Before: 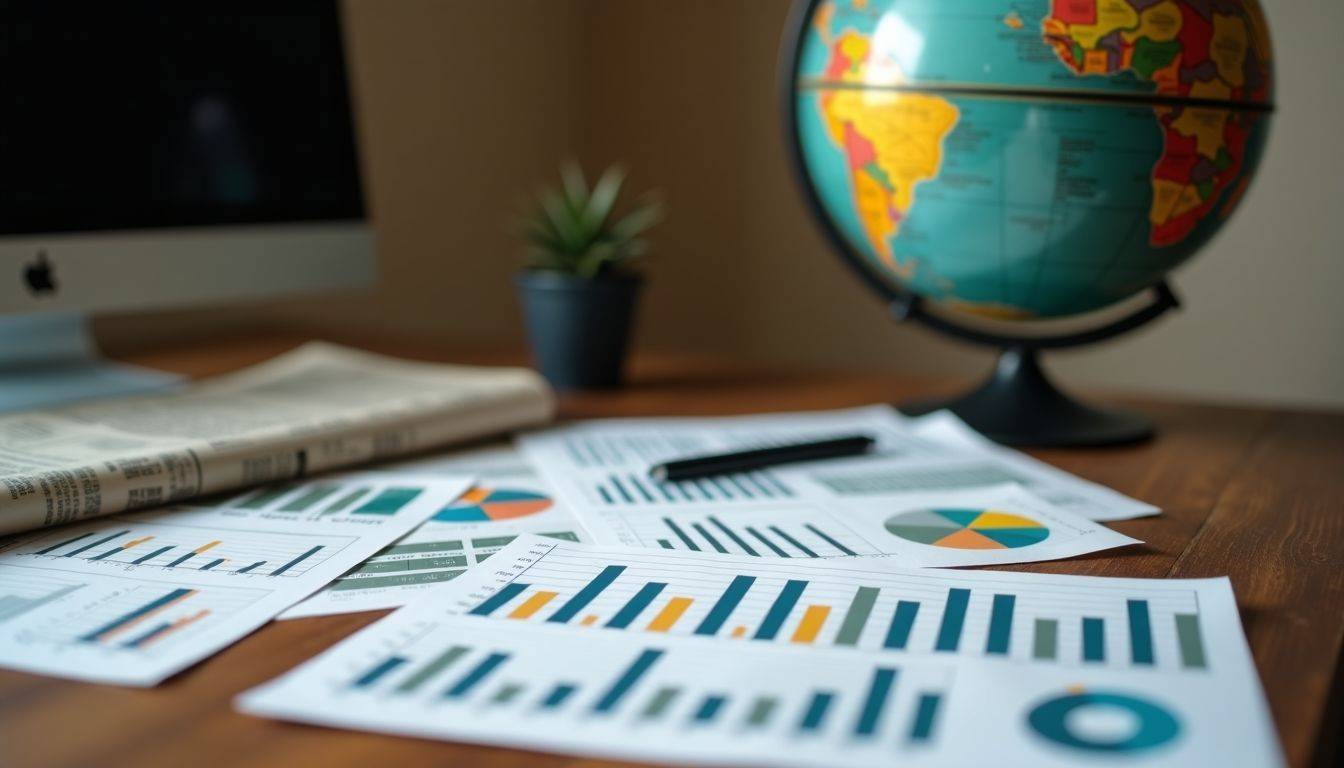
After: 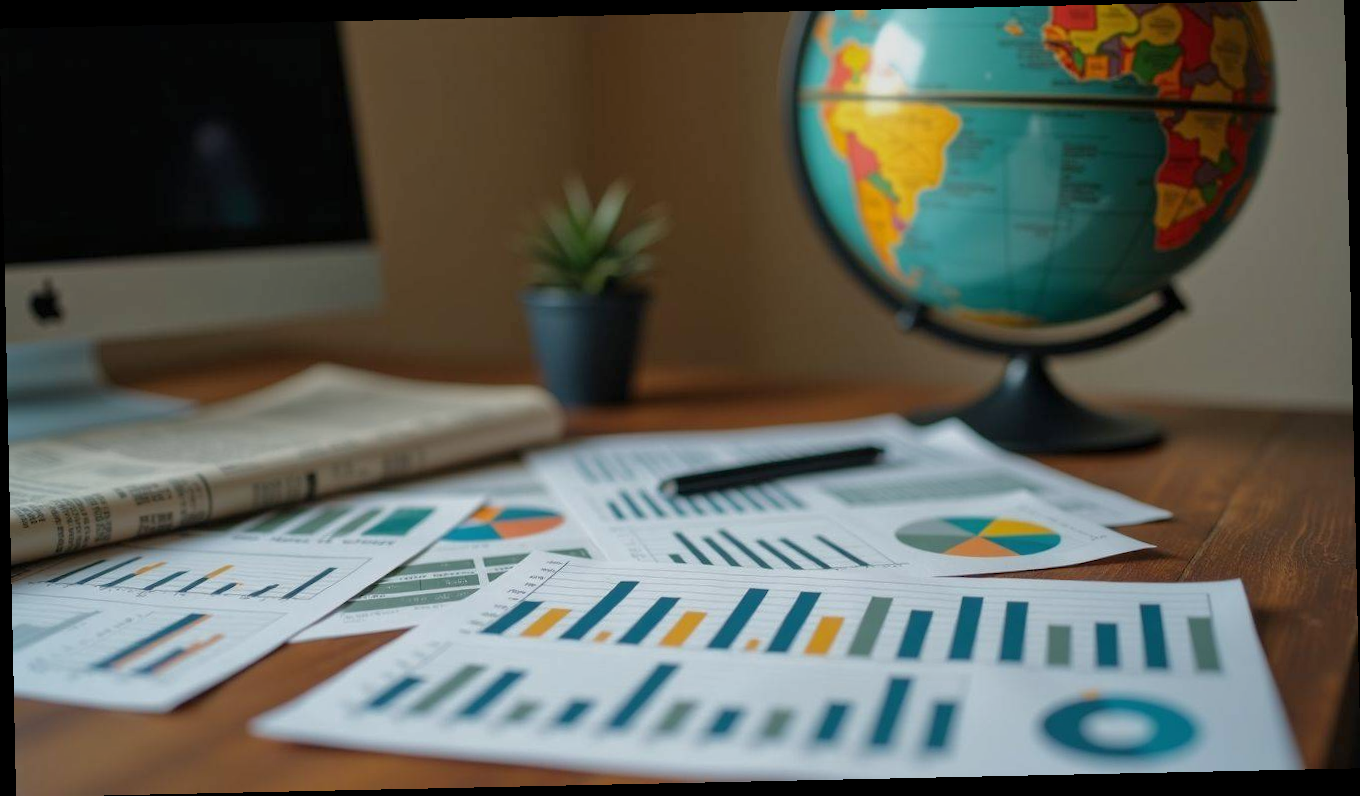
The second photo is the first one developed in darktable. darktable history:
rotate and perspective: rotation -1.24°, automatic cropping off
tone equalizer: -8 EV 0.25 EV, -7 EV 0.417 EV, -6 EV 0.417 EV, -5 EV 0.25 EV, -3 EV -0.25 EV, -2 EV -0.417 EV, -1 EV -0.417 EV, +0 EV -0.25 EV, edges refinement/feathering 500, mask exposure compensation -1.57 EV, preserve details guided filter
